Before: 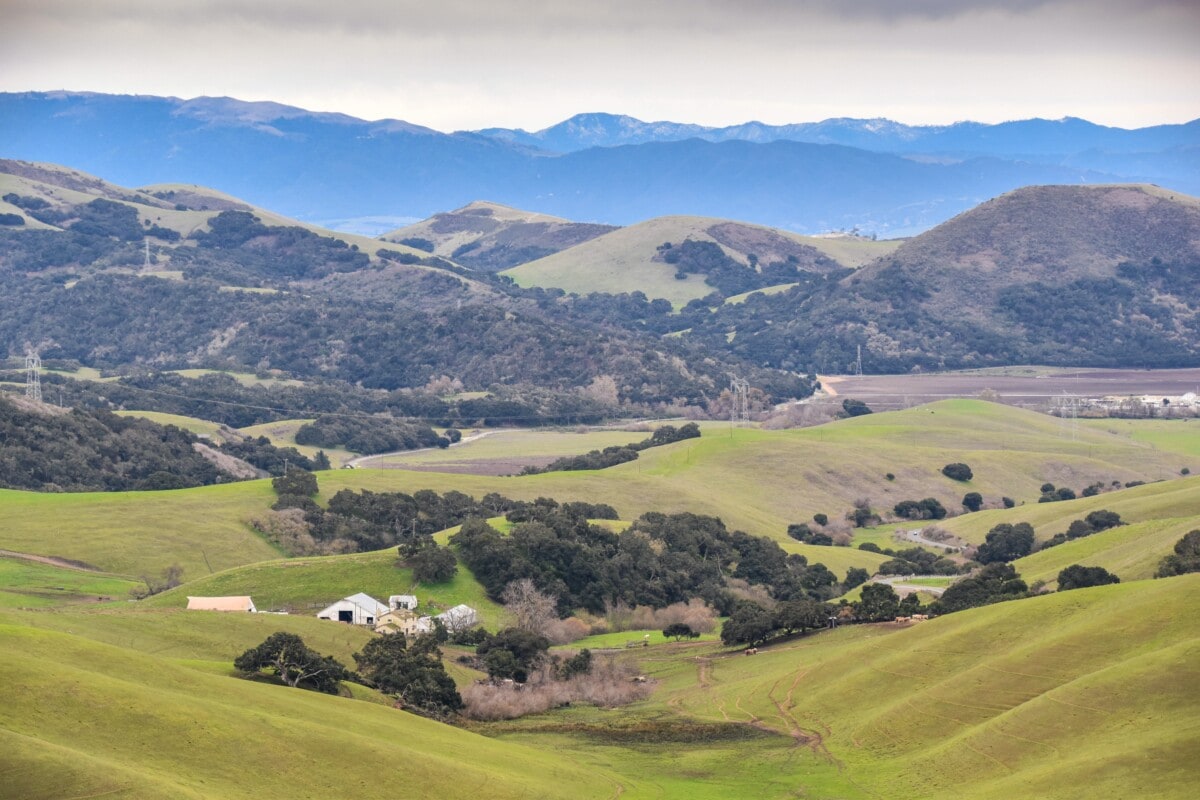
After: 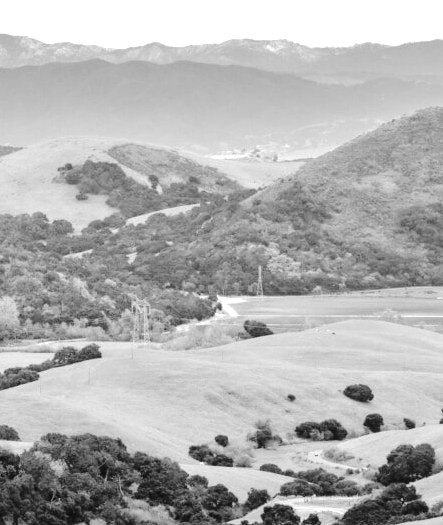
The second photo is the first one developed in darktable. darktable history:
tone equalizer: -8 EV -0.75 EV, -7 EV -0.7 EV, -6 EV -0.6 EV, -5 EV -0.4 EV, -3 EV 0.4 EV, -2 EV 0.6 EV, -1 EV 0.7 EV, +0 EV 0.75 EV, edges refinement/feathering 500, mask exposure compensation -1.57 EV, preserve details no
color calibration: output gray [0.714, 0.278, 0, 0], illuminant same as pipeline (D50), adaptation none (bypass)
crop and rotate: left 49.936%, top 10.094%, right 13.136%, bottom 24.256%
tone curve: curves: ch0 [(0, 0) (0.003, 0.011) (0.011, 0.012) (0.025, 0.013) (0.044, 0.023) (0.069, 0.04) (0.1, 0.06) (0.136, 0.094) (0.177, 0.145) (0.224, 0.213) (0.277, 0.301) (0.335, 0.389) (0.399, 0.473) (0.468, 0.554) (0.543, 0.627) (0.623, 0.694) (0.709, 0.763) (0.801, 0.83) (0.898, 0.906) (1, 1)], preserve colors none
